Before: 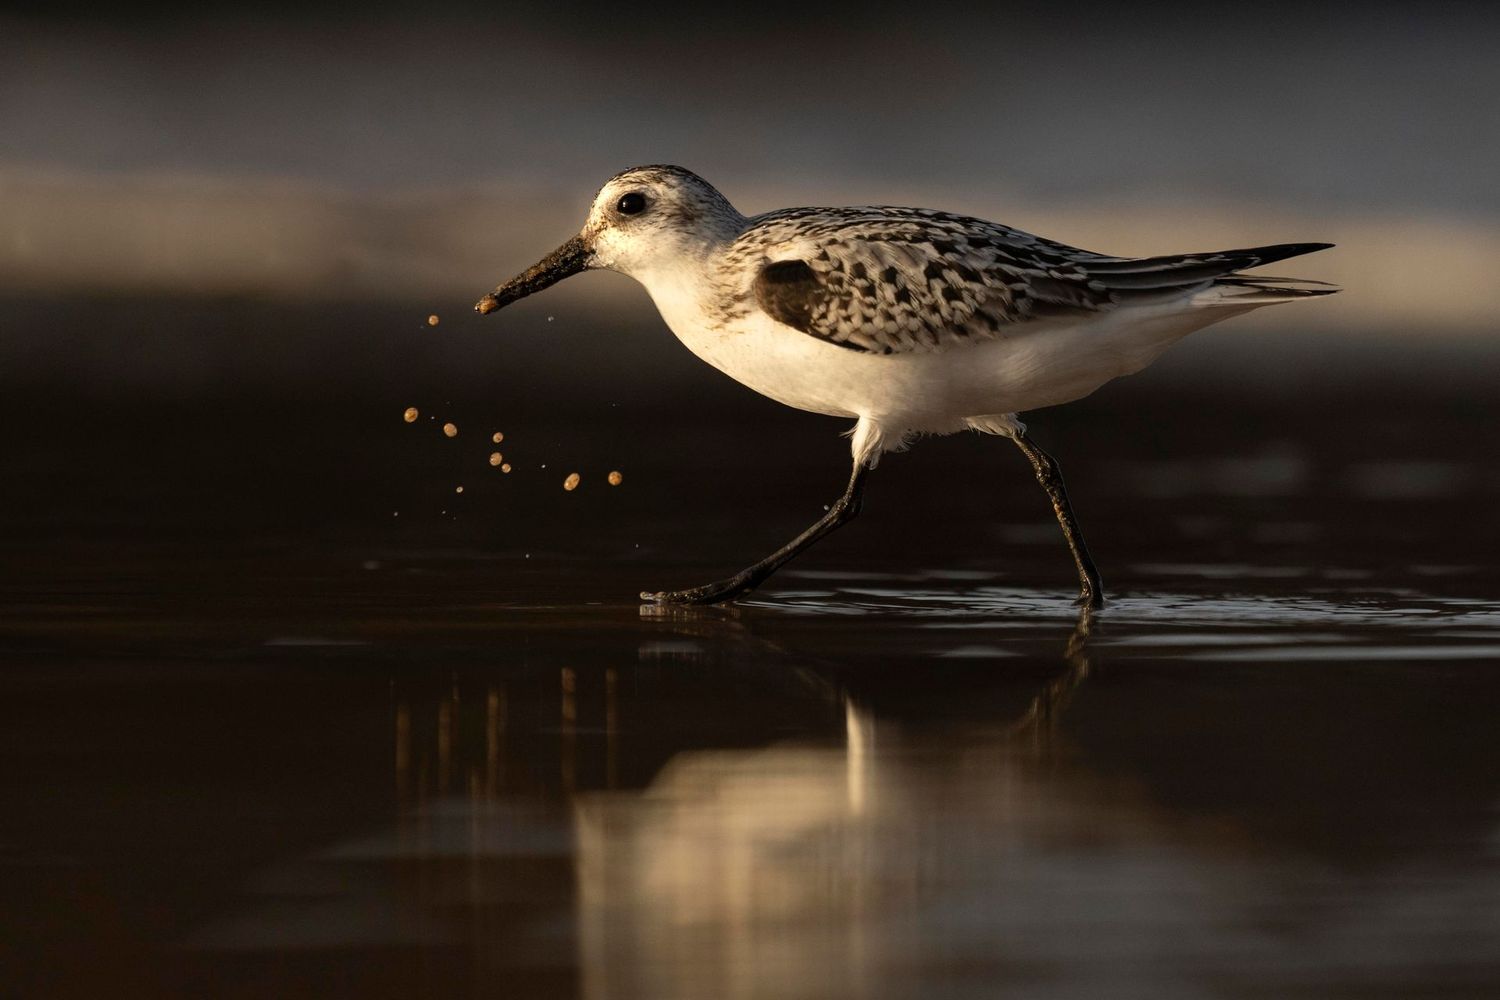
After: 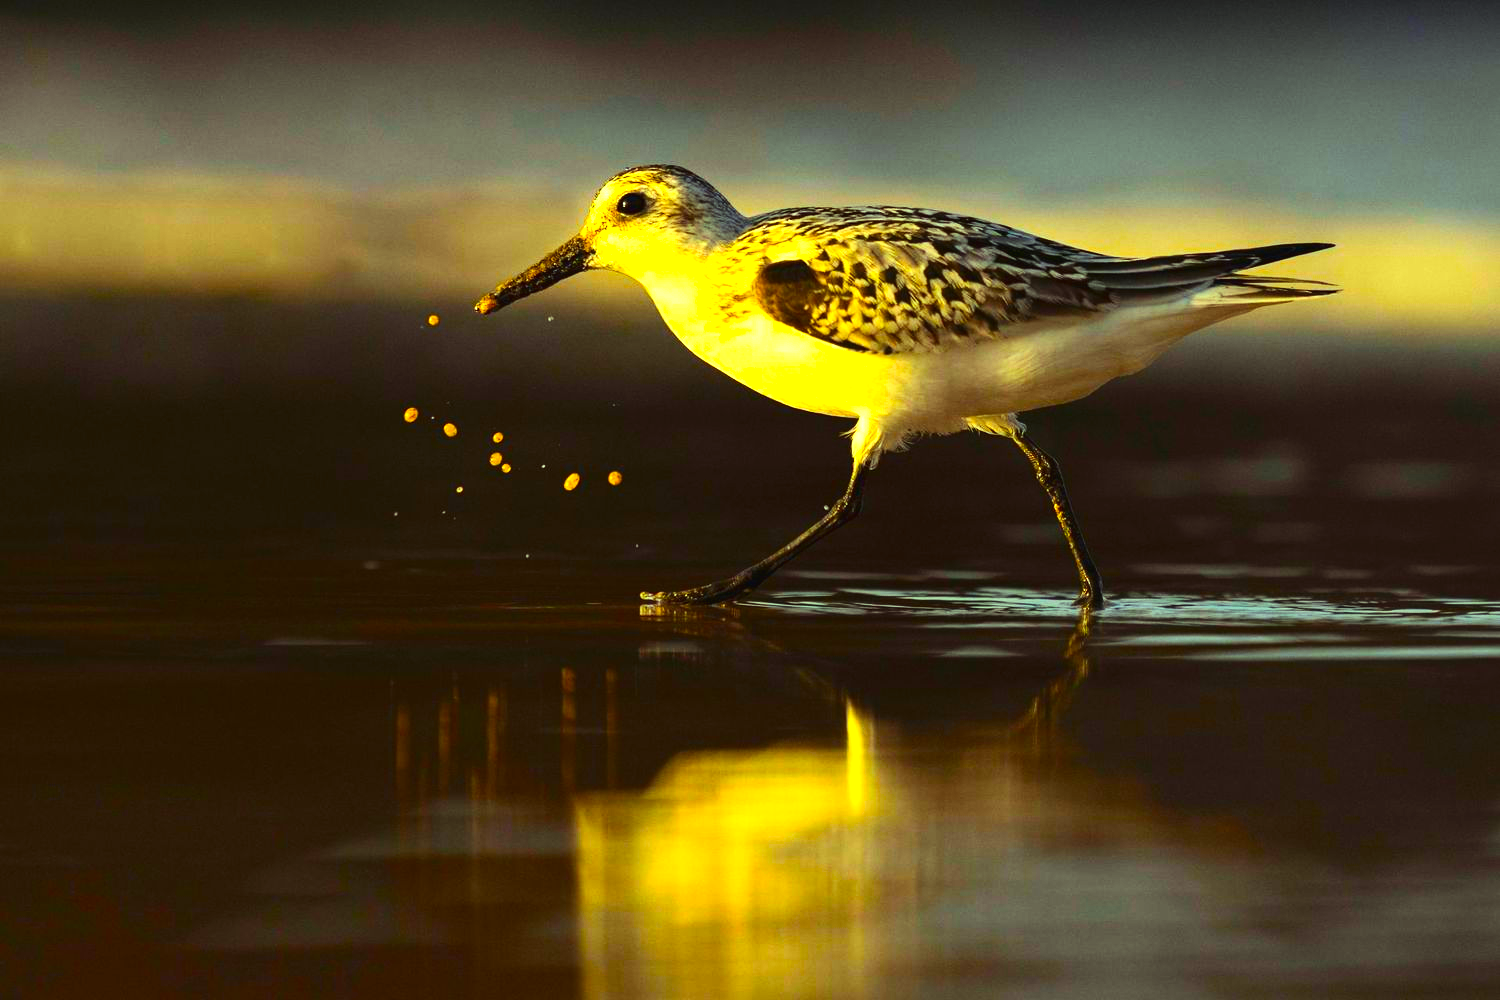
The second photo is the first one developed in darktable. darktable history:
exposure: black level correction -0.002, exposure 1.111 EV, compensate highlight preservation false
contrast brightness saturation: contrast 0.164, saturation 0.325
color balance rgb: highlights gain › luminance 15.291%, highlights gain › chroma 7.006%, highlights gain › hue 127.44°, linear chroma grading › shadows -29.962%, linear chroma grading › global chroma 35.381%, perceptual saturation grading › global saturation 24.942%, global vibrance 20%
